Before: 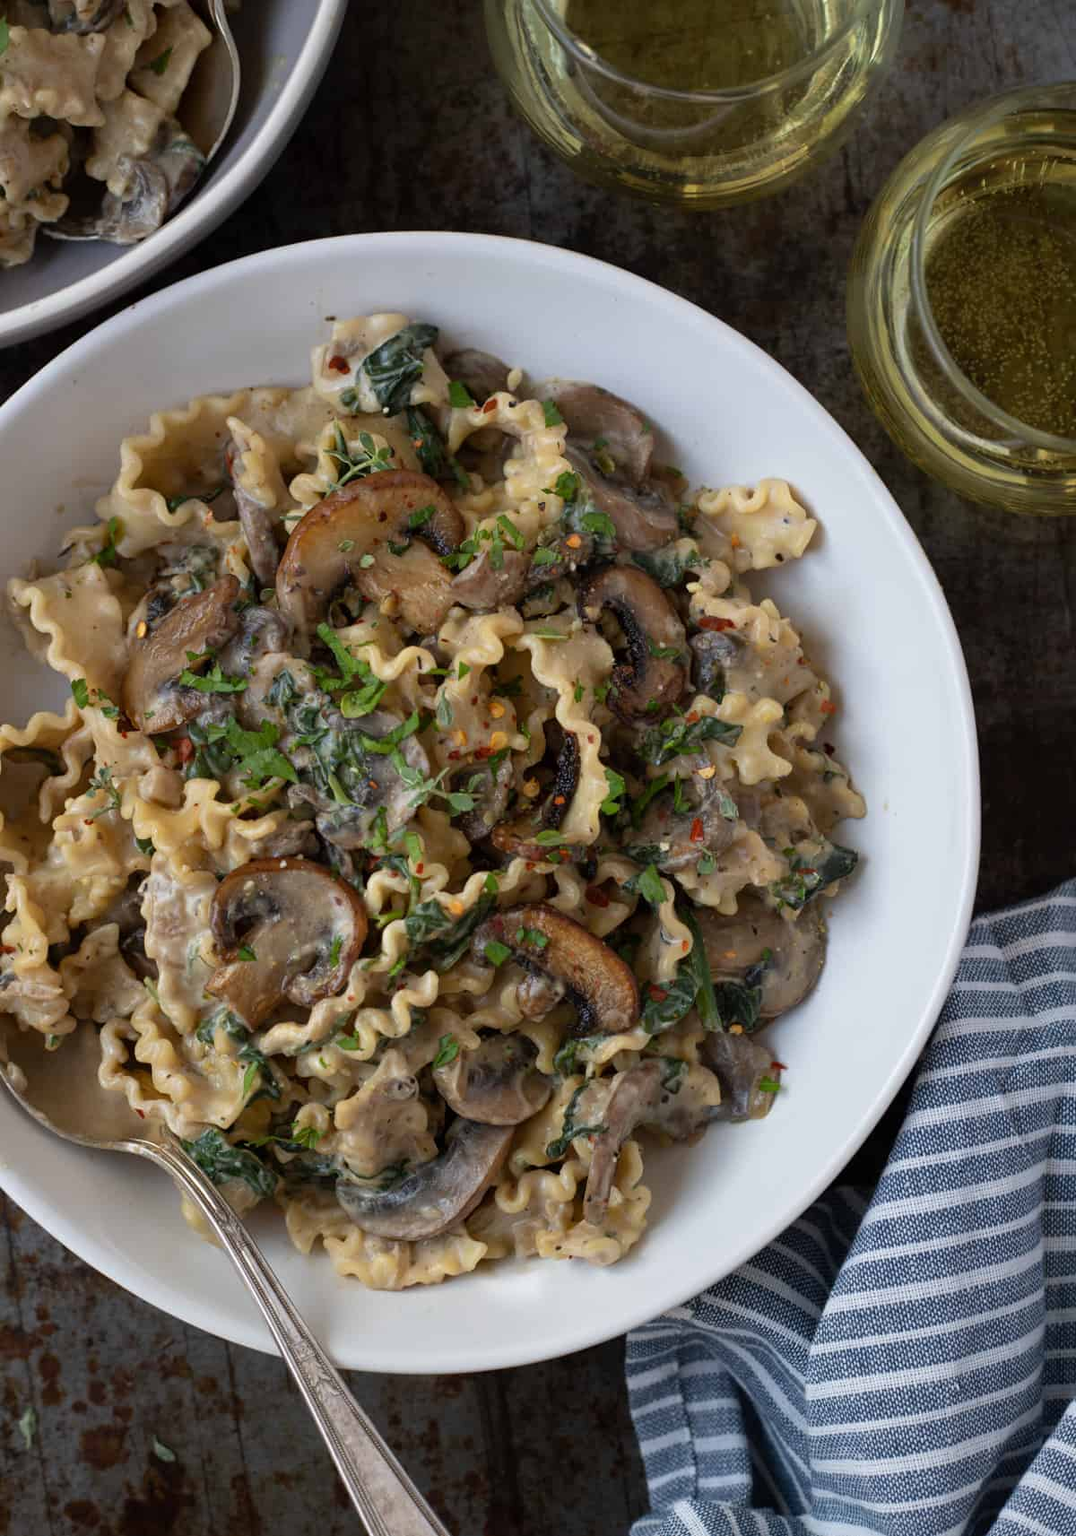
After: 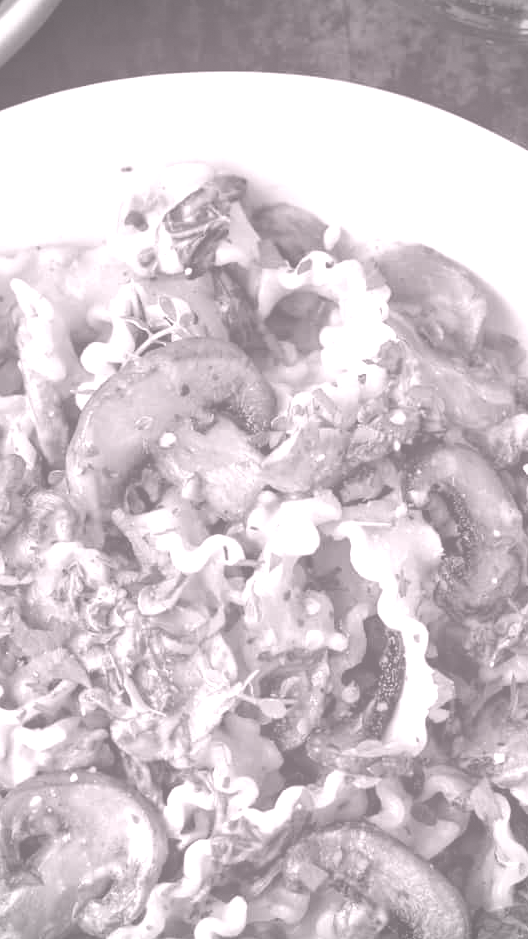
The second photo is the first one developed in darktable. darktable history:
vignetting: dithering 8-bit output, unbound false
colorize: hue 25.2°, saturation 83%, source mix 82%, lightness 79%, version 1
crop: left 20.248%, top 10.86%, right 35.675%, bottom 34.321%
